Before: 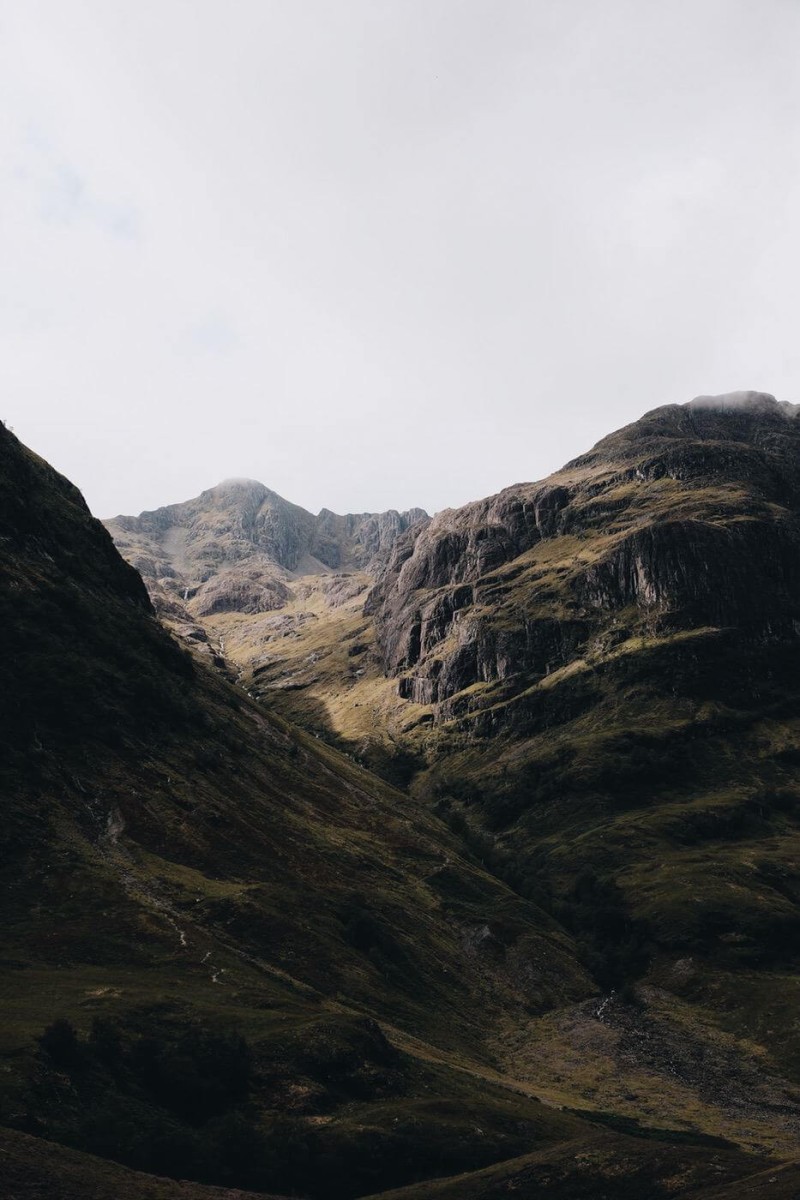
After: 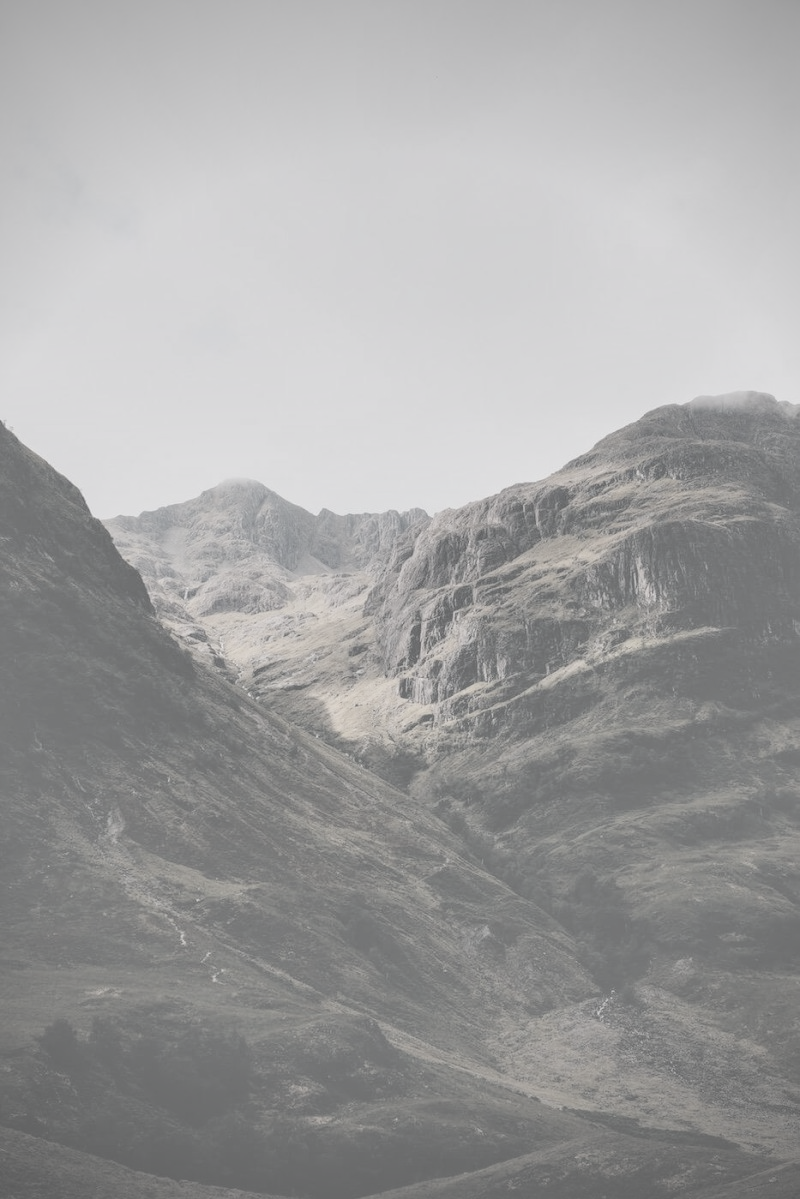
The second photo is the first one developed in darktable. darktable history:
shadows and highlights: on, module defaults
crop: bottom 0.071%
vignetting: fall-off start 74.49%, fall-off radius 65.9%, brightness -0.628, saturation -0.68
contrast brightness saturation: contrast -0.32, brightness 0.75, saturation -0.78
local contrast: detail 130%
